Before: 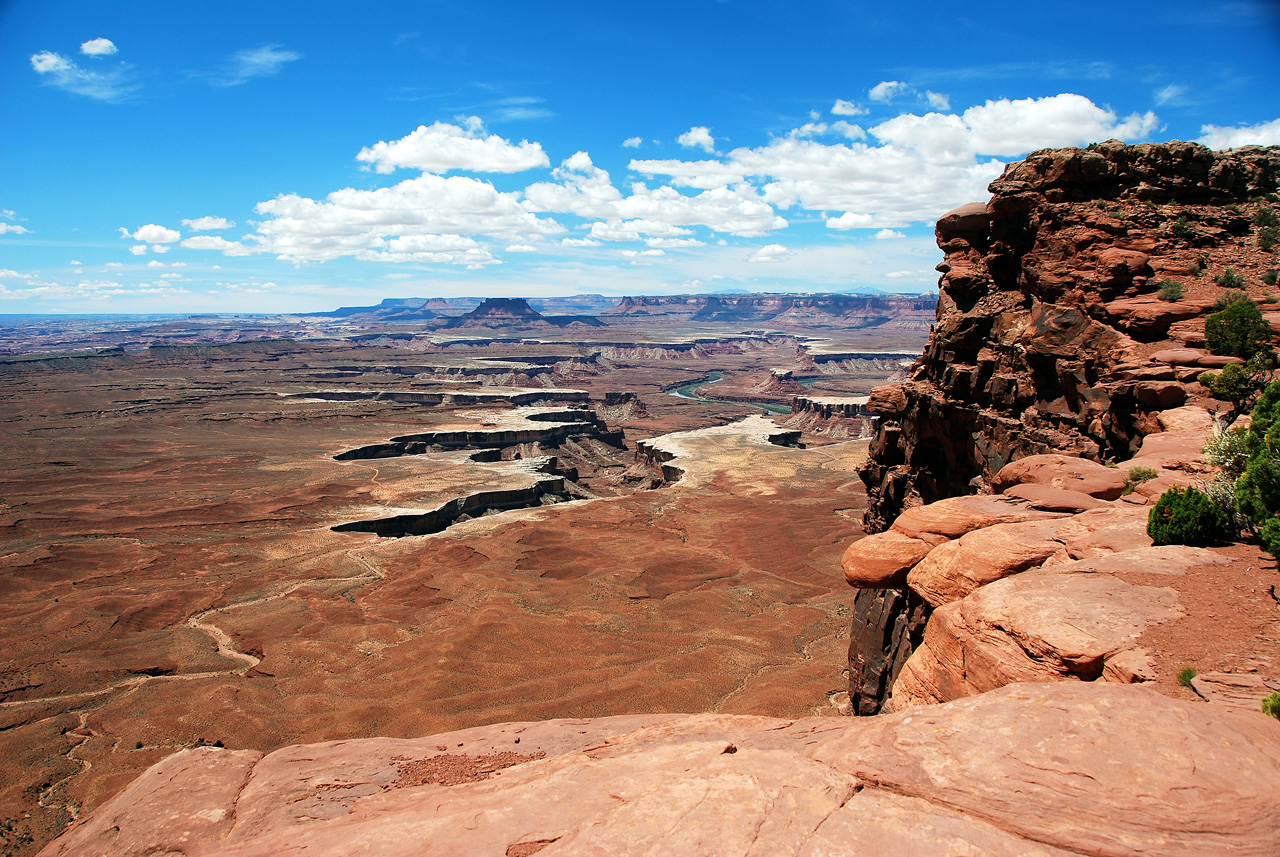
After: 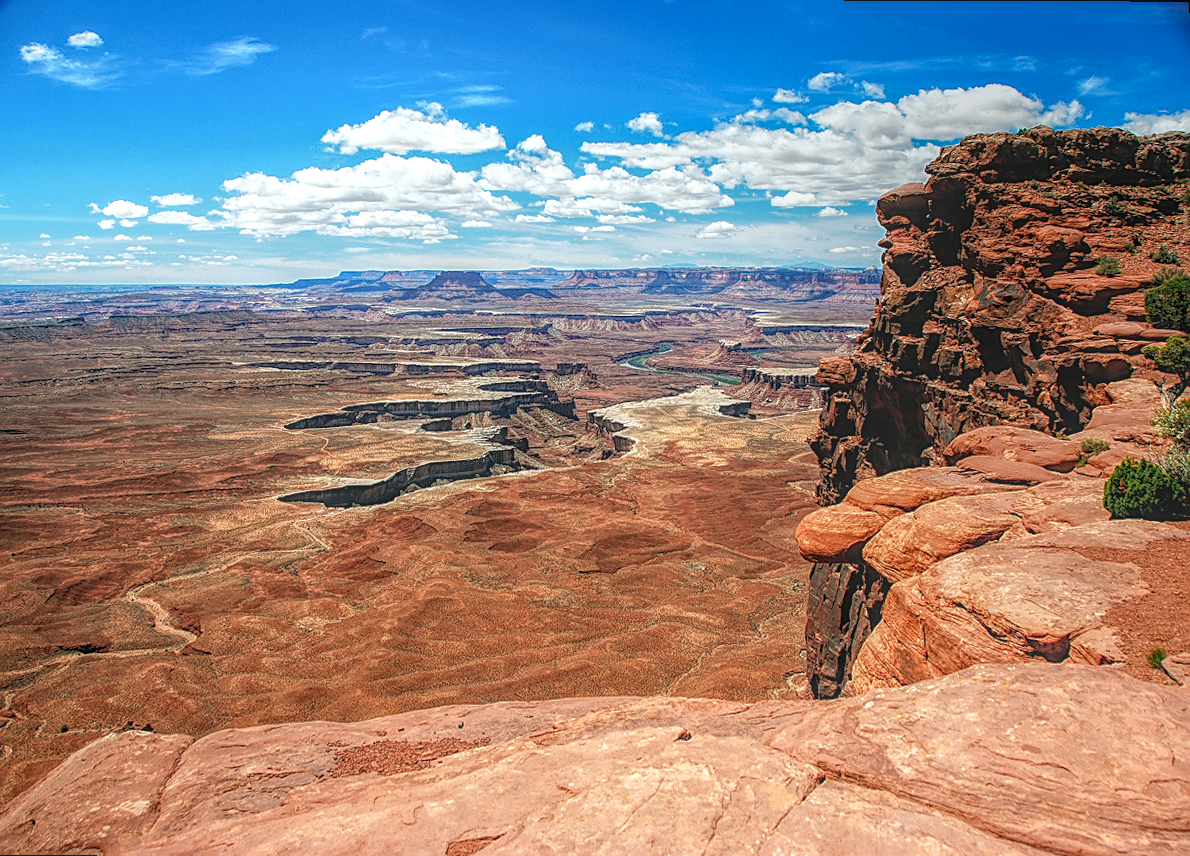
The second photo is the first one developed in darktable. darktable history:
rotate and perspective: rotation 0.215°, lens shift (vertical) -0.139, crop left 0.069, crop right 0.939, crop top 0.002, crop bottom 0.996
exposure: black level correction 0.001, exposure 0.191 EV, compensate highlight preservation false
local contrast: highlights 20%, shadows 30%, detail 200%, midtone range 0.2
sharpen: on, module defaults
